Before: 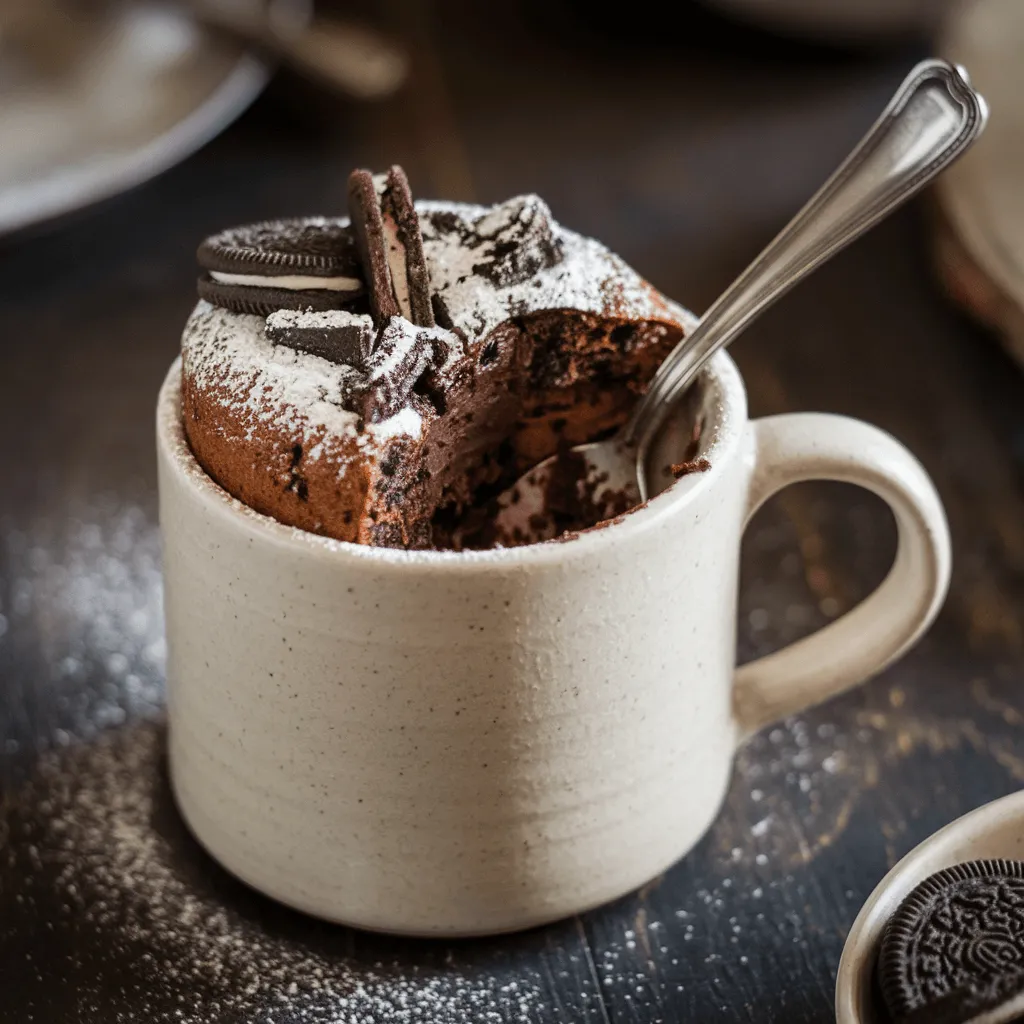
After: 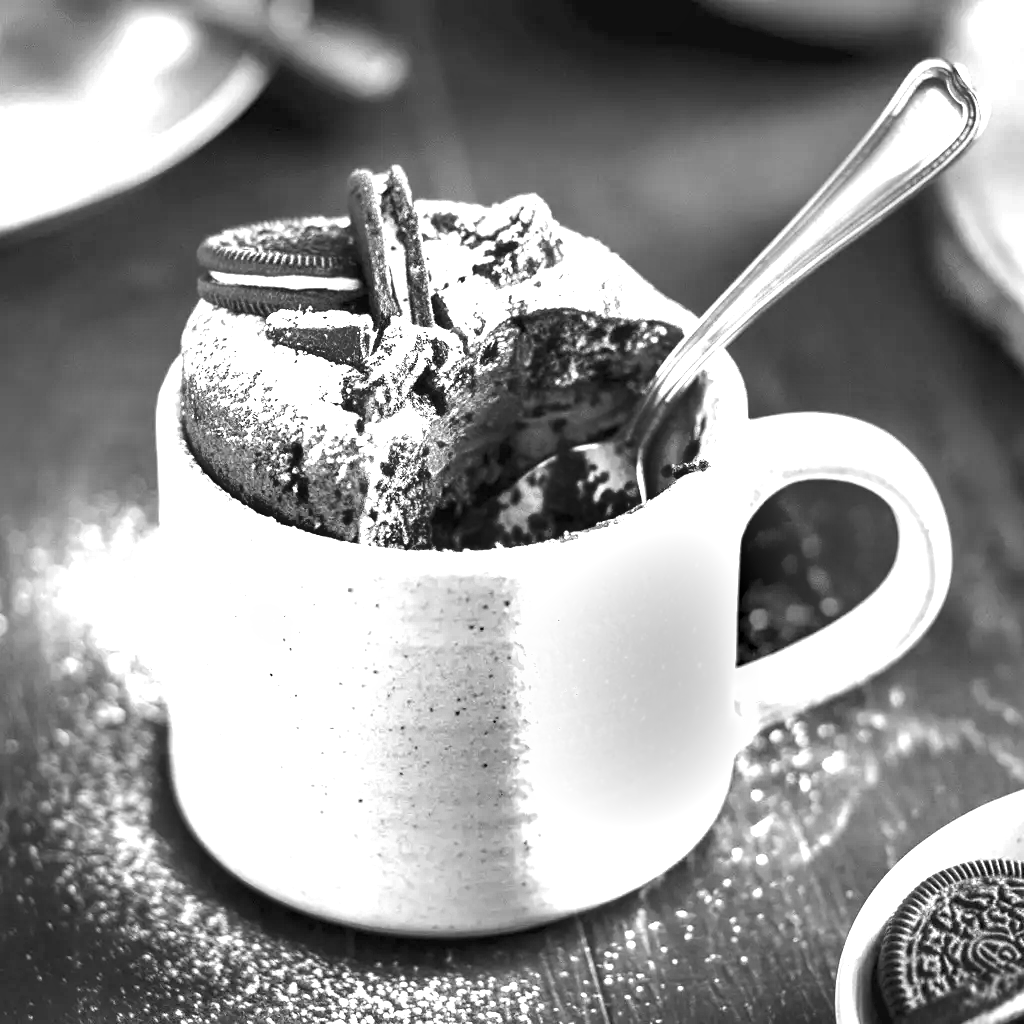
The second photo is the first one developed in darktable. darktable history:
monochrome: on, module defaults
exposure: black level correction 0, exposure 2.327 EV, compensate exposure bias true, compensate highlight preservation false
shadows and highlights: shadows 25, highlights -48, soften with gaussian
